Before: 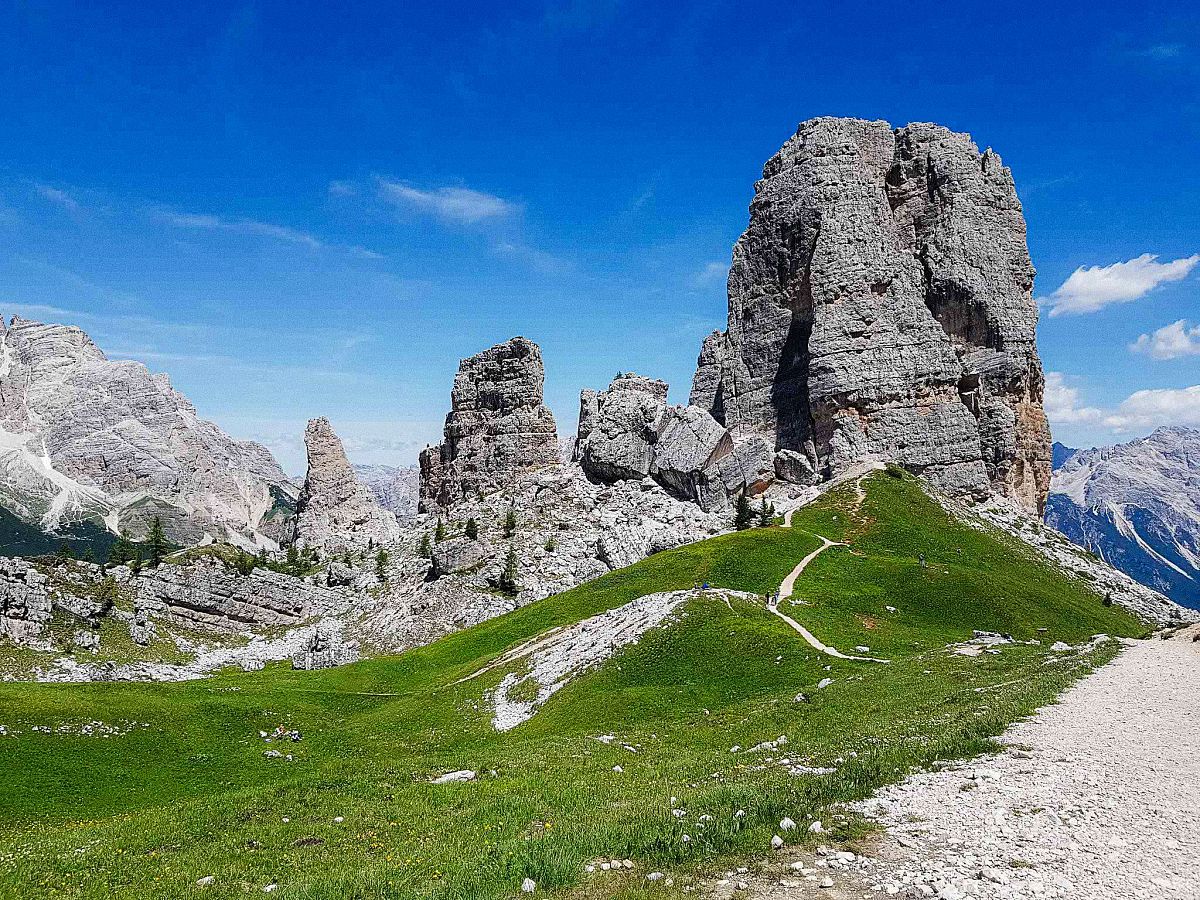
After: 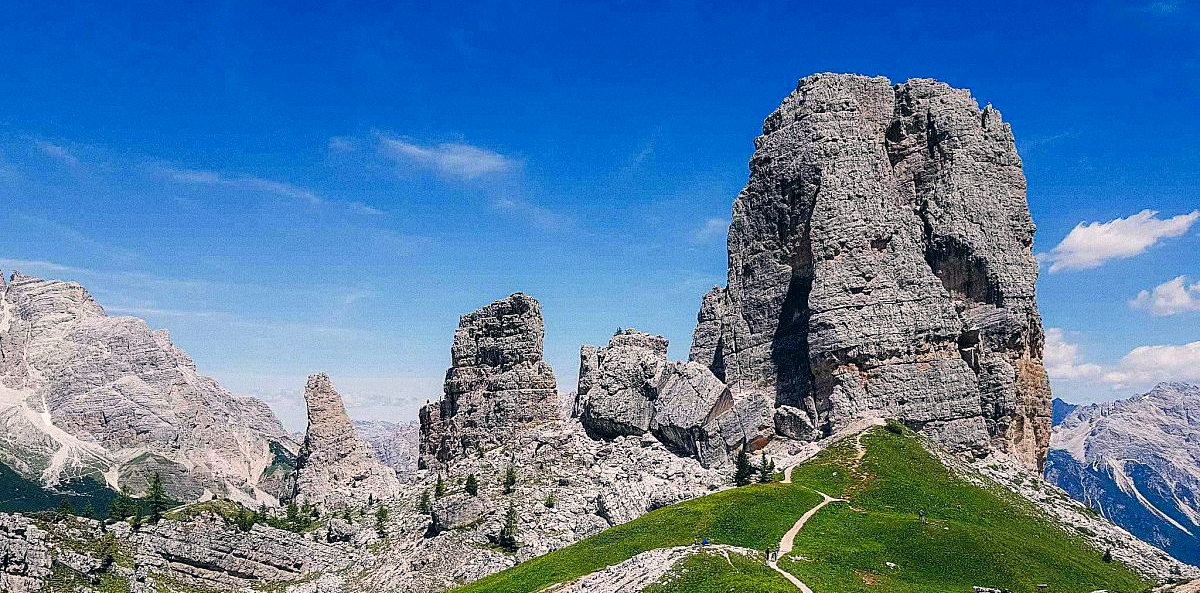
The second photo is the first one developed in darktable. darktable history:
crop and rotate: top 4.953%, bottom 29.048%
color zones: curves: ch1 [(0, 0.513) (0.143, 0.524) (0.286, 0.511) (0.429, 0.506) (0.571, 0.503) (0.714, 0.503) (0.857, 0.508) (1, 0.513)]
color correction: highlights a* 5.47, highlights b* 5.32, shadows a* -4.12, shadows b* -5.04
